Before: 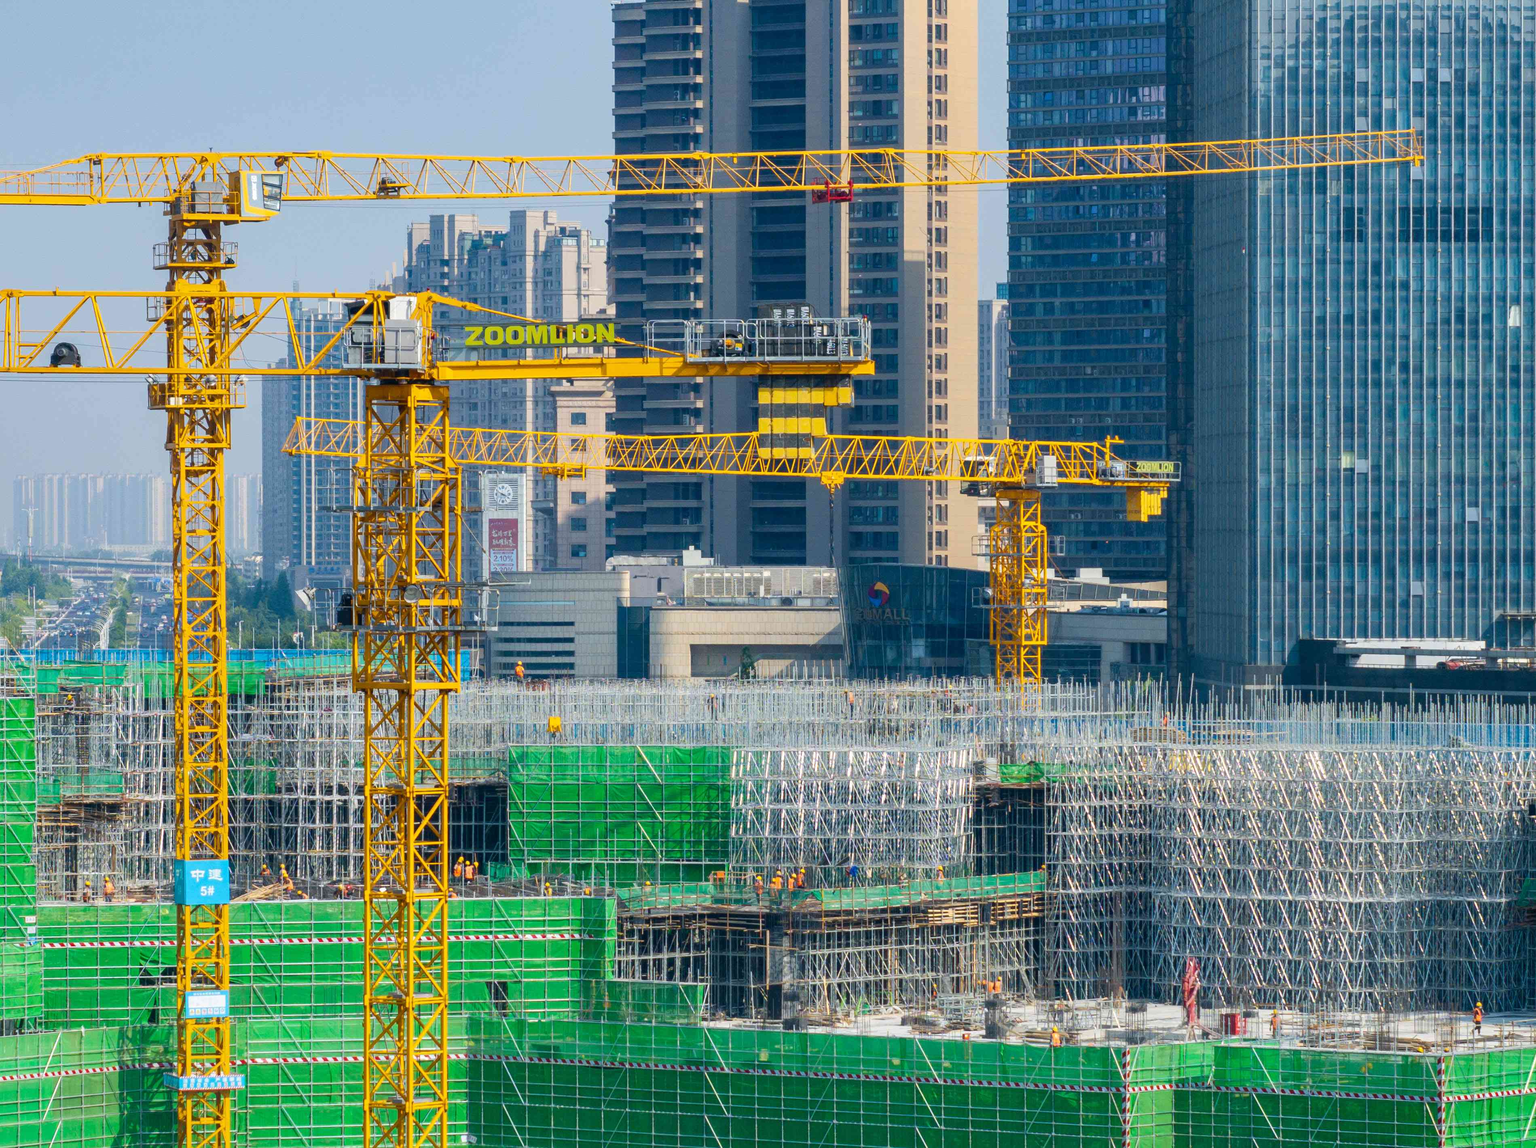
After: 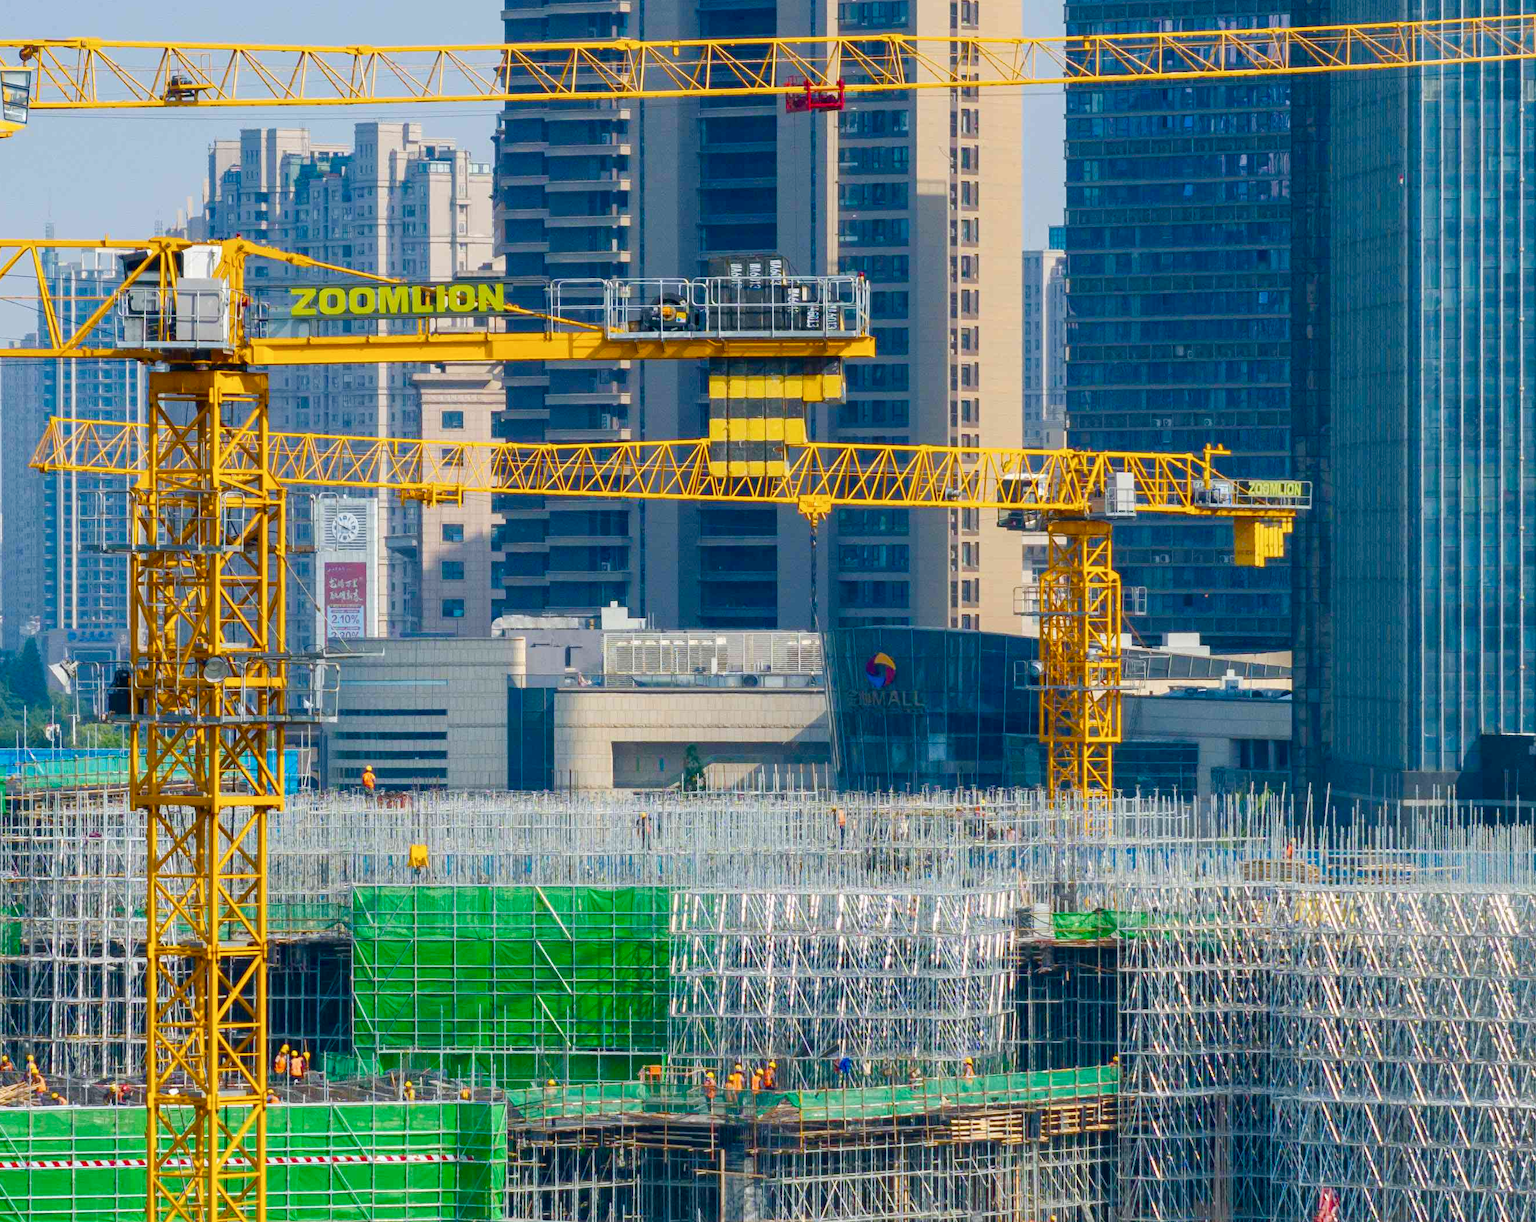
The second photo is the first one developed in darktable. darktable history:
crop and rotate: left 17.01%, top 10.867%, right 12.853%, bottom 14.439%
color balance rgb: perceptual saturation grading › global saturation 20%, perceptual saturation grading › highlights -25.622%, perceptual saturation grading › shadows 49.328%
